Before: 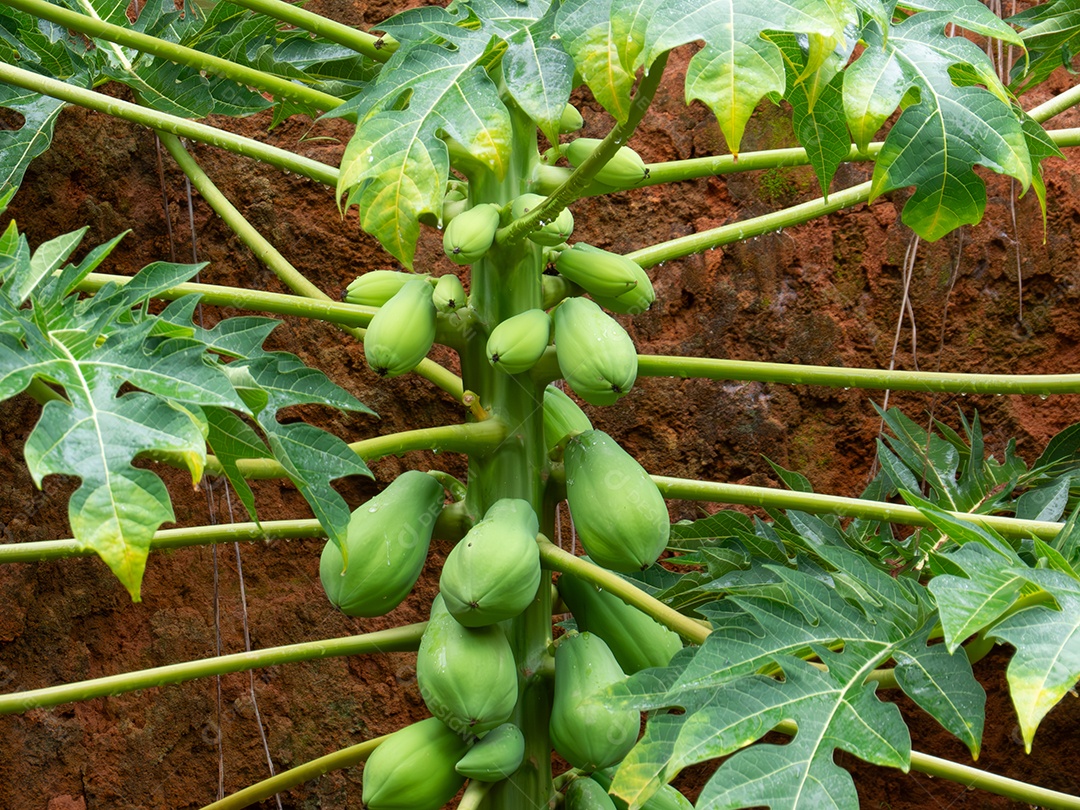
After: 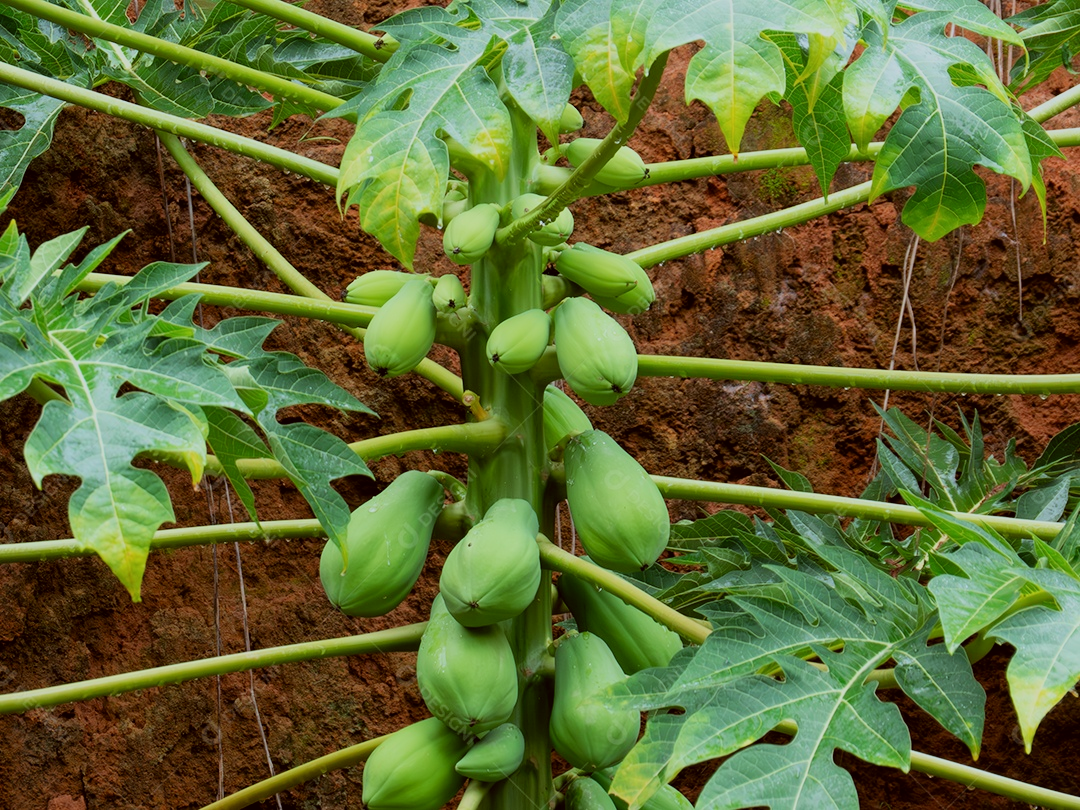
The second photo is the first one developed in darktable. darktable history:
color correction: highlights a* -4.98, highlights b* -3.76, shadows a* 3.83, shadows b* 4.08
exposure: compensate highlight preservation false
filmic rgb: black relative exposure -8.42 EV, white relative exposure 4.68 EV, hardness 3.82, color science v6 (2022)
